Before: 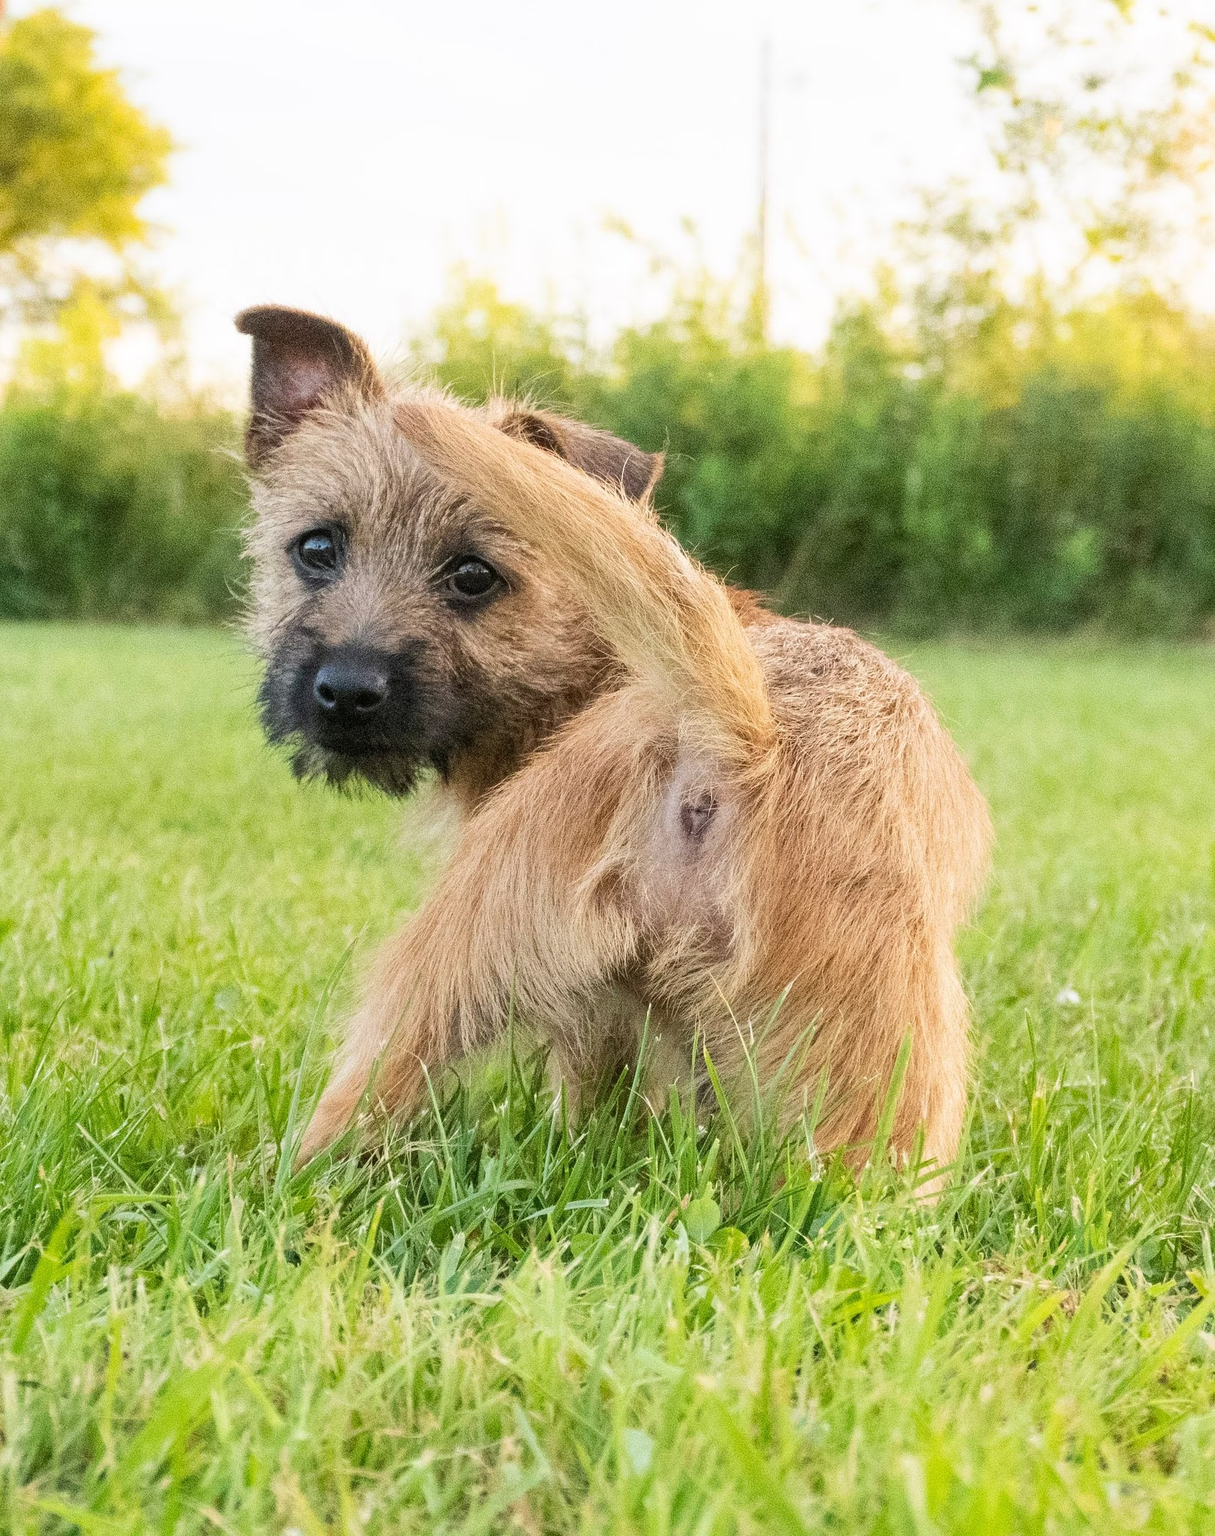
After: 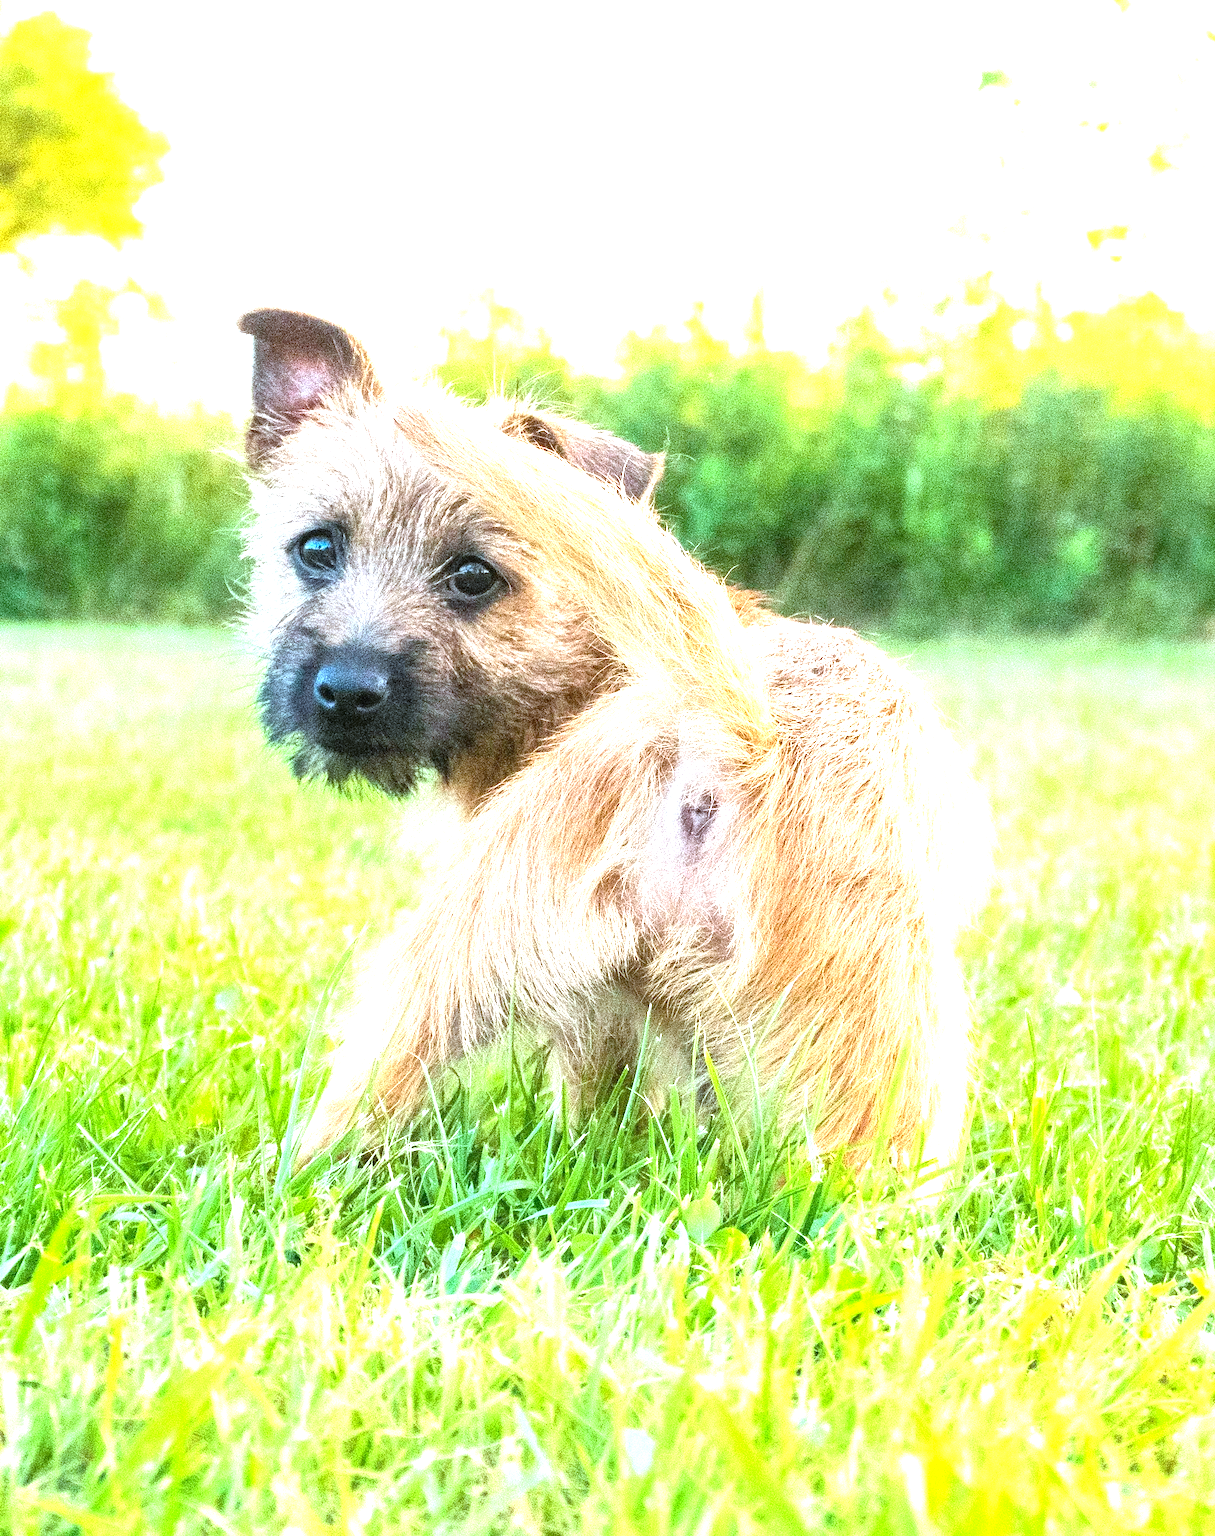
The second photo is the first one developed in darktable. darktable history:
color correction: highlights a* -9.35, highlights b* -23.15
color balance rgb: perceptual saturation grading › global saturation 20%, global vibrance 20%
exposure: black level correction 0, exposure 1.45 EV, compensate exposure bias true, compensate highlight preservation false
